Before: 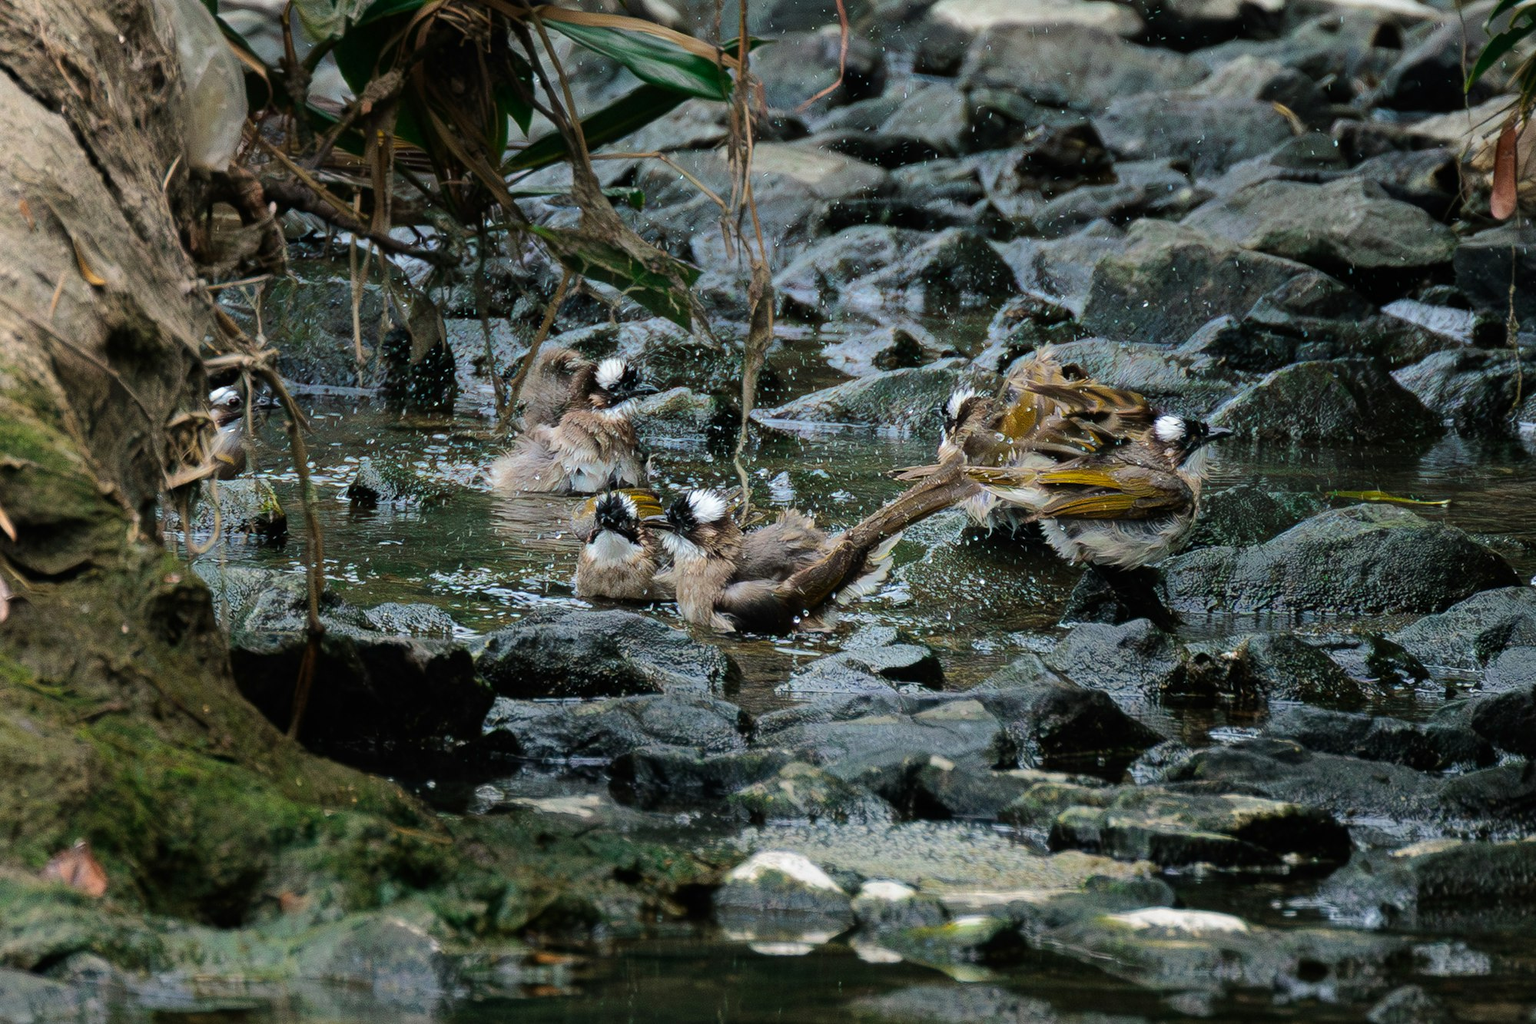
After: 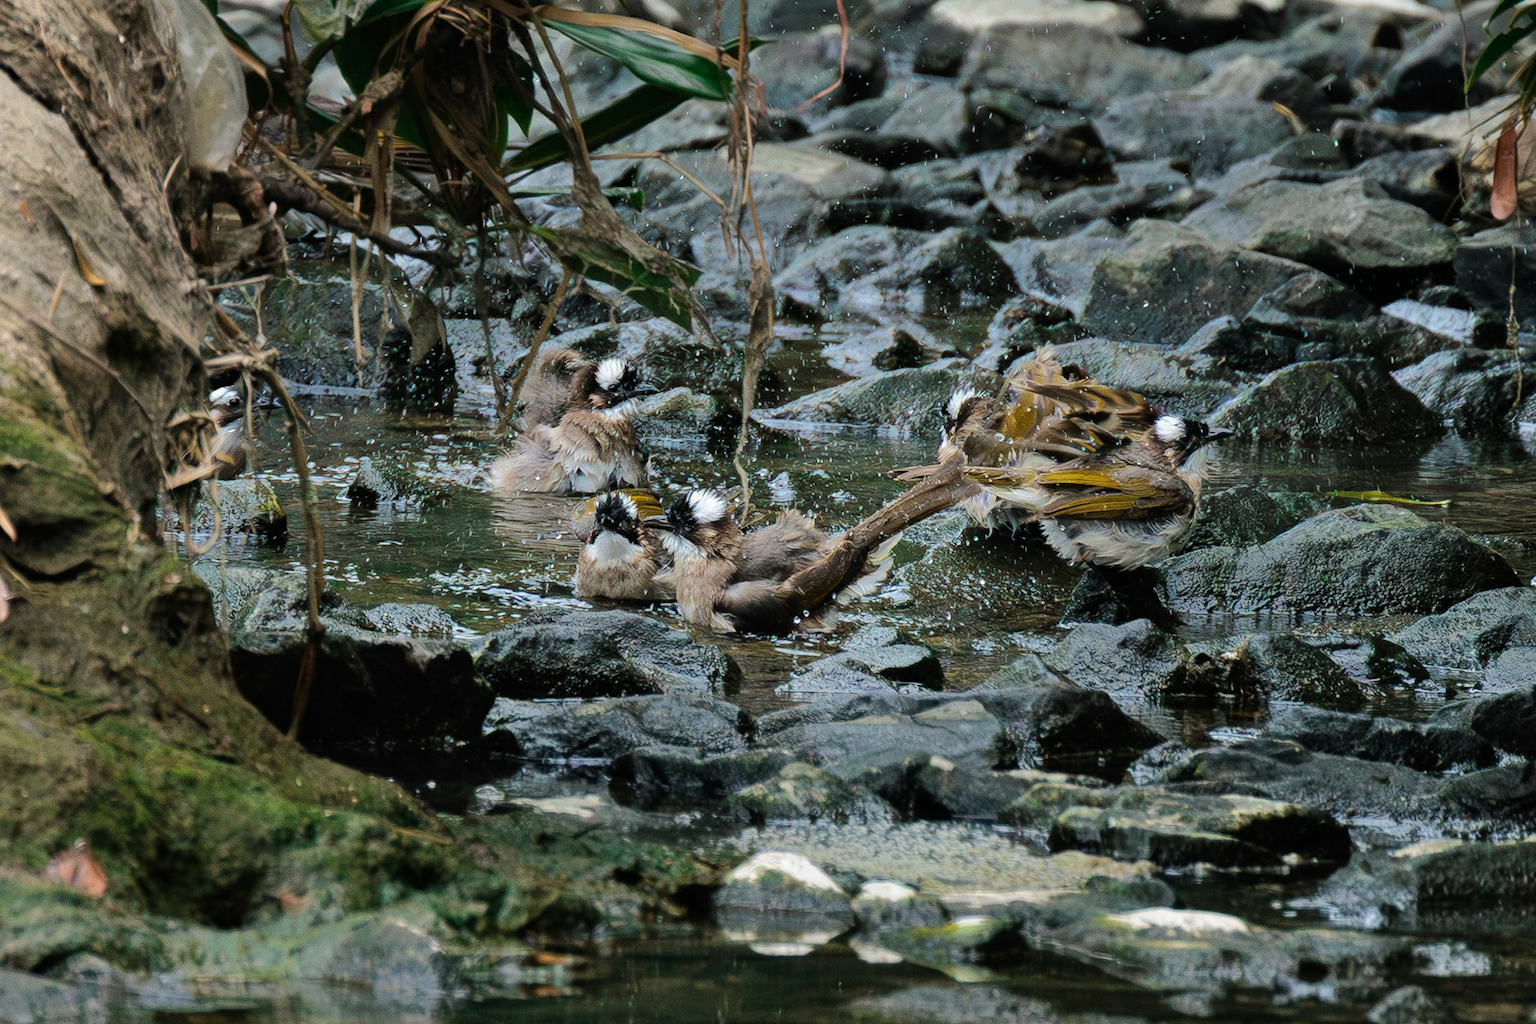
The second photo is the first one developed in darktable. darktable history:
white balance: emerald 1
shadows and highlights: radius 118.69, shadows 42.21, highlights -61.56, soften with gaussian
